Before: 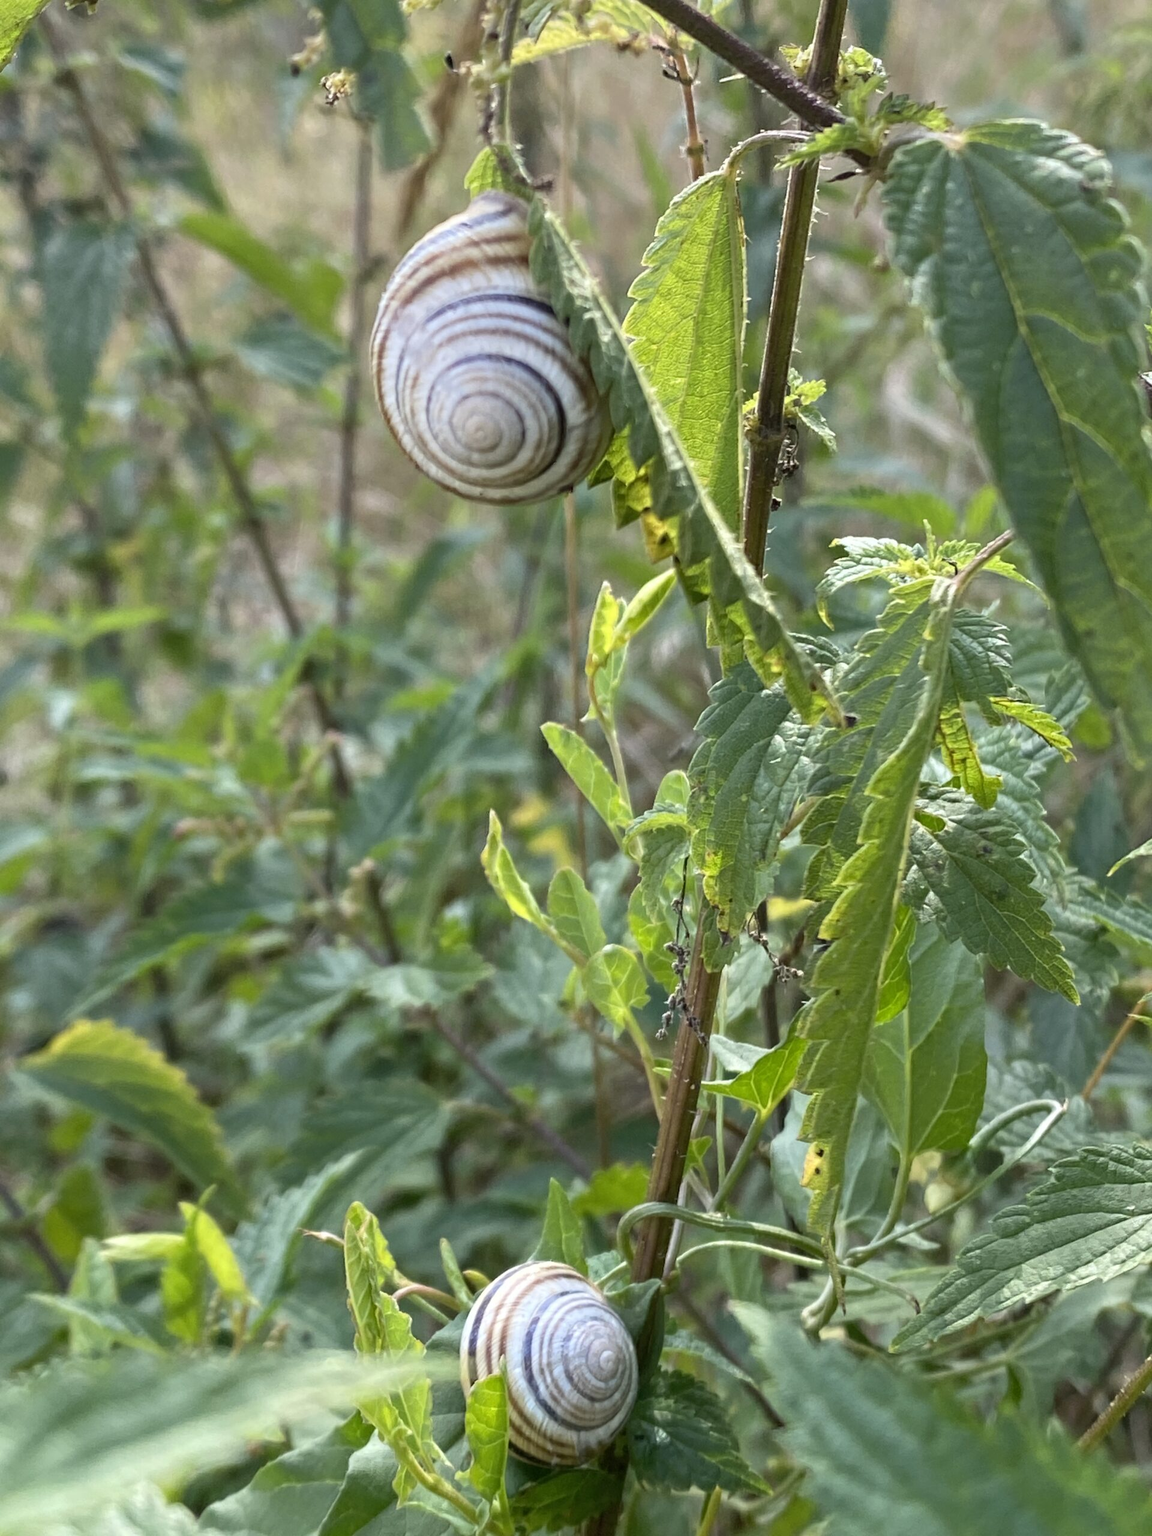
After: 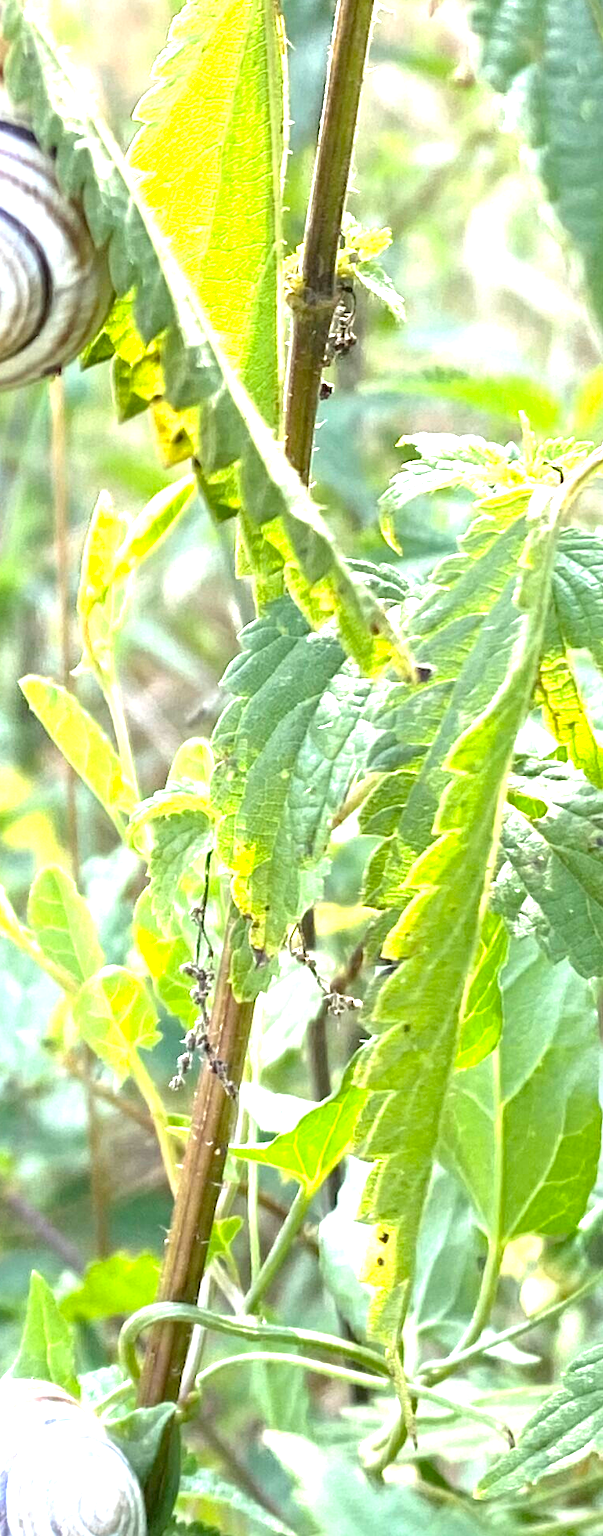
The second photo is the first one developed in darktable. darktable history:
exposure: black level correction 0.001, exposure 1.822 EV, compensate exposure bias true, compensate highlight preservation false
crop: left 45.721%, top 13.393%, right 14.118%, bottom 10.01%
